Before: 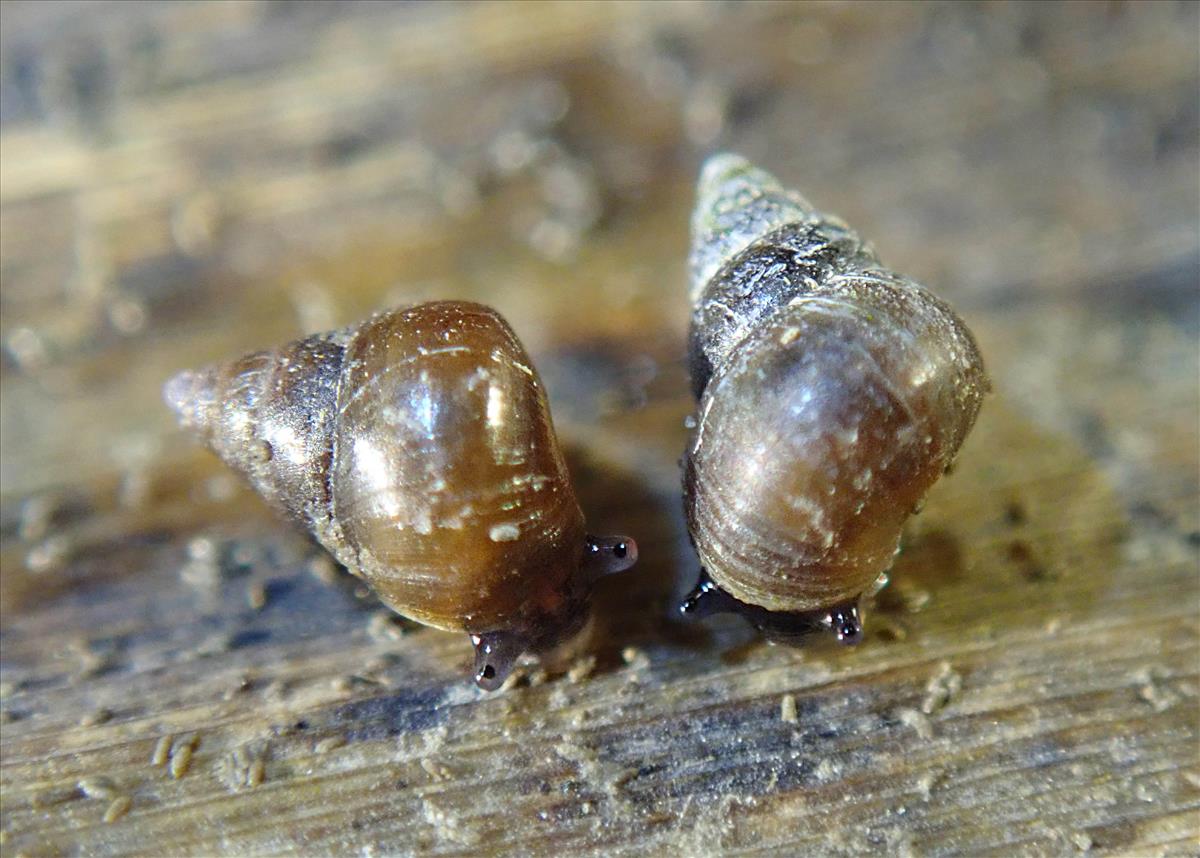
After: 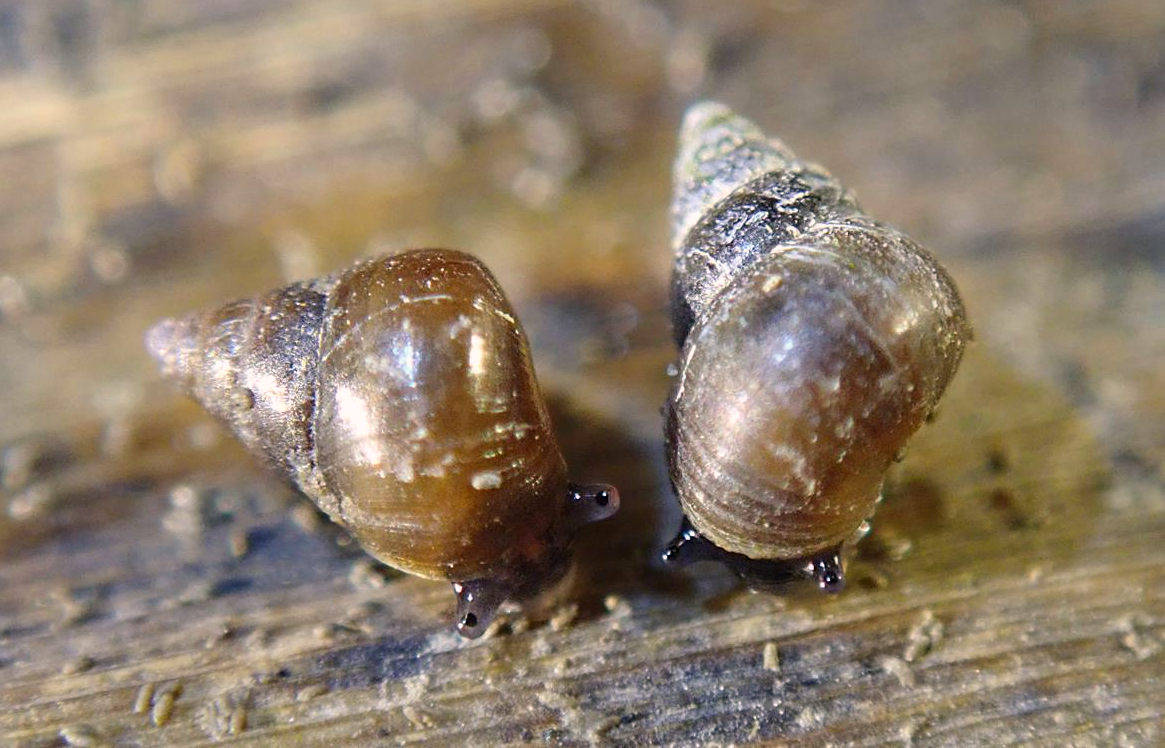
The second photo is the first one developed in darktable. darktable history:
crop: left 1.507%, top 6.147%, right 1.379%, bottom 6.637%
color correction: highlights a* 7.34, highlights b* 4.37
